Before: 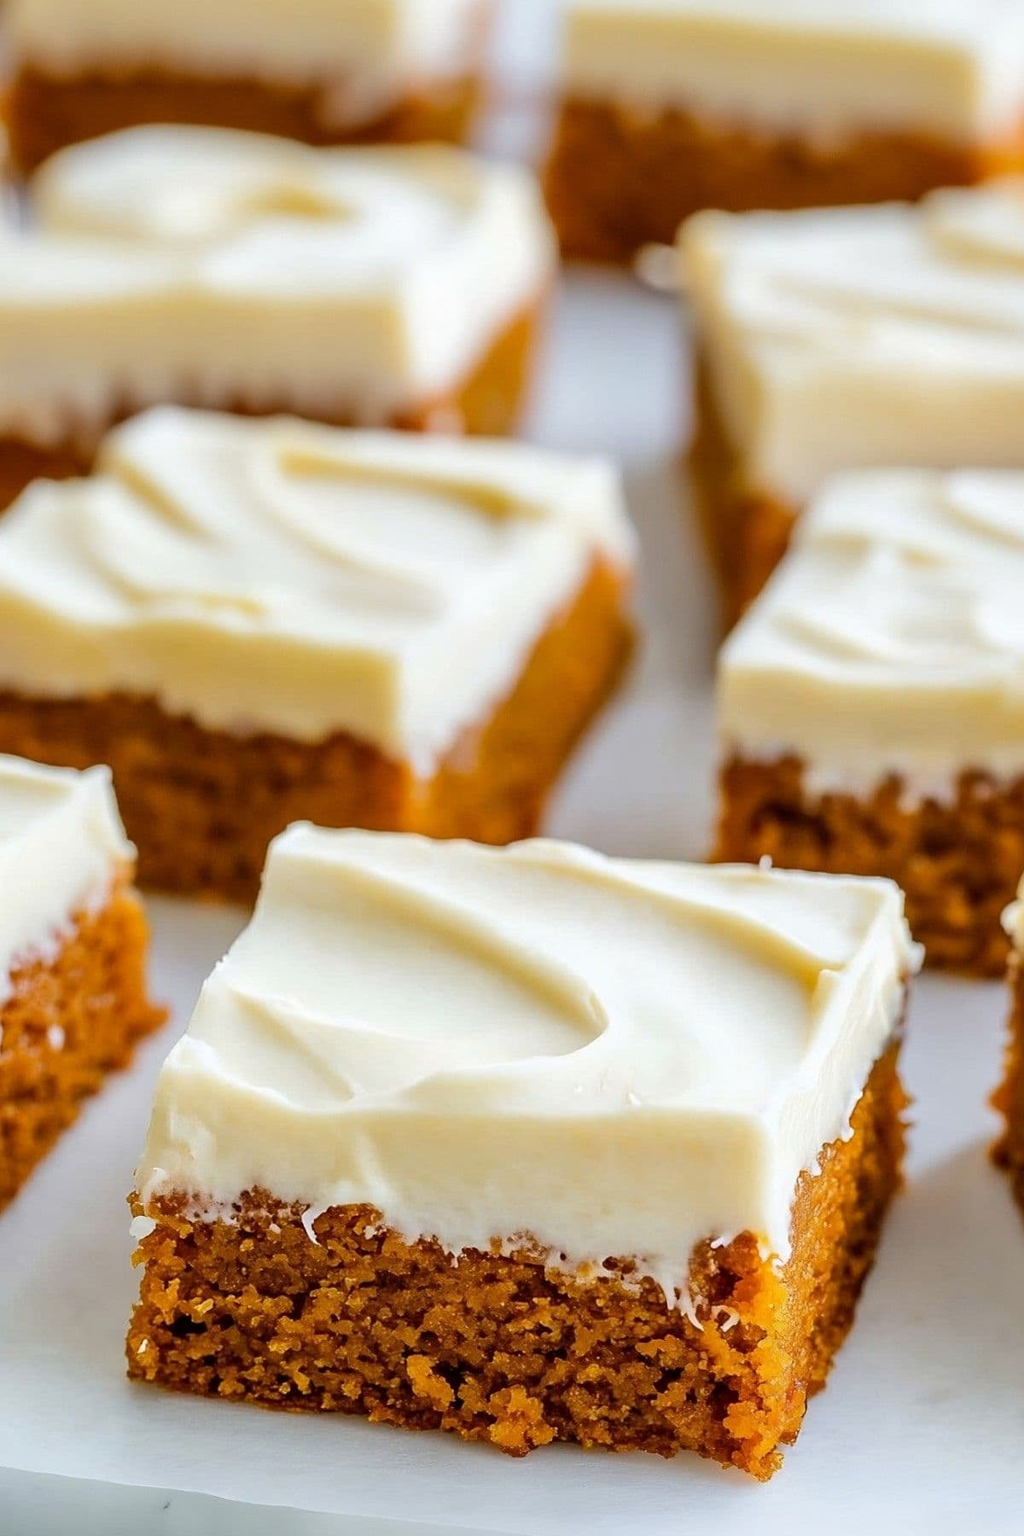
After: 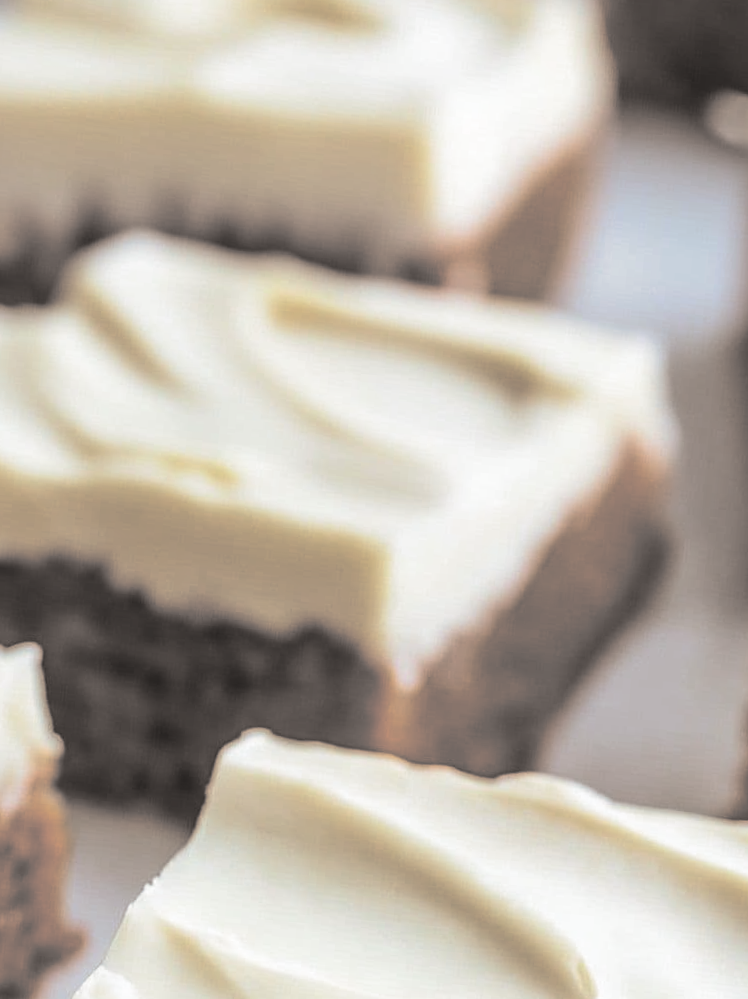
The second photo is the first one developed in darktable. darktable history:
crop and rotate: angle -4.99°, left 2.122%, top 6.945%, right 27.566%, bottom 30.519%
split-toning: shadows › hue 26°, shadows › saturation 0.09, highlights › hue 40°, highlights › saturation 0.18, balance -63, compress 0%
